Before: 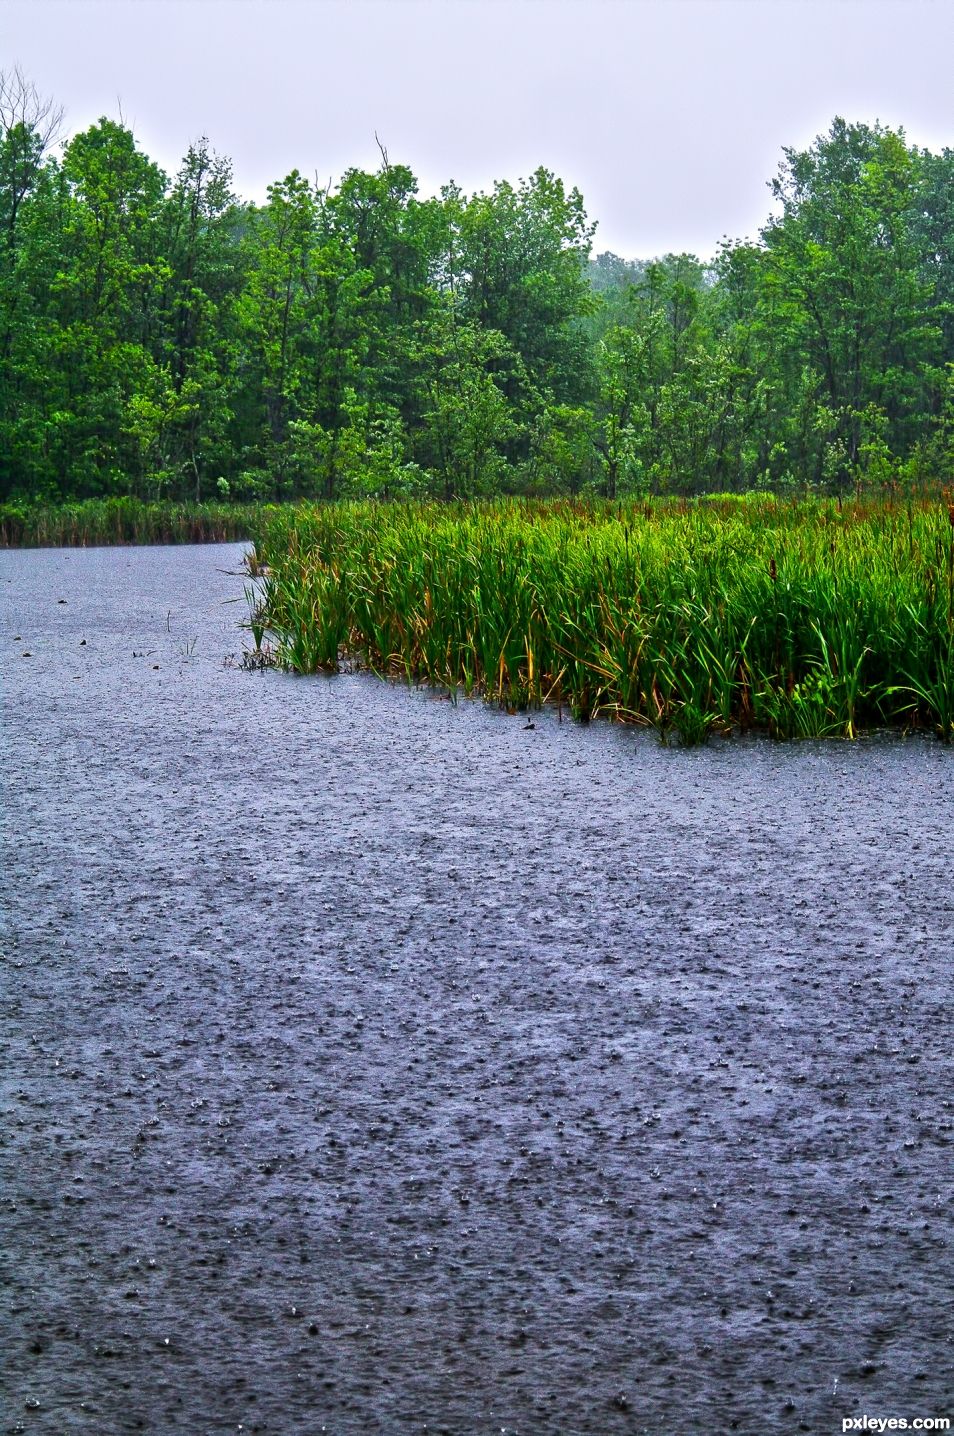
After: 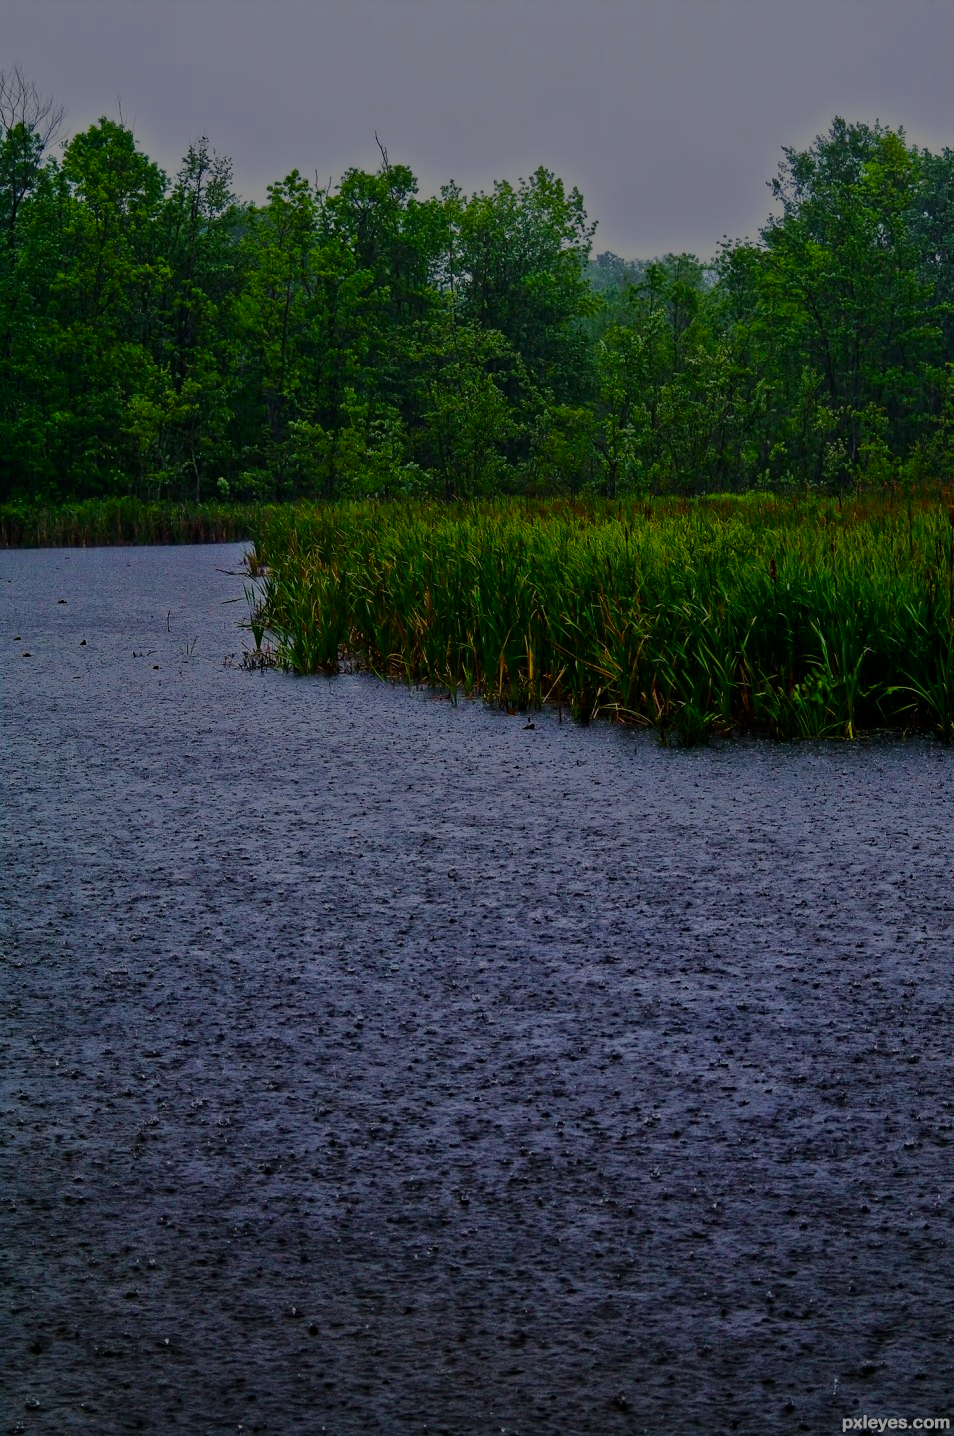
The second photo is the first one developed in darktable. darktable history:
color balance rgb: linear chroma grading › shadows -8%, linear chroma grading › global chroma 10%, perceptual saturation grading › global saturation 2%, perceptual saturation grading › highlights -2%, perceptual saturation grading › mid-tones 4%, perceptual saturation grading › shadows 8%, perceptual brilliance grading › global brilliance 2%, perceptual brilliance grading › highlights -4%, global vibrance 16%, saturation formula JzAzBz (2021)
haze removal: on, module defaults
tone equalizer: -8 EV -2 EV, -7 EV -2 EV, -6 EV -2 EV, -5 EV -2 EV, -4 EV -2 EV, -3 EV -2 EV, -2 EV -2 EV, -1 EV -1.63 EV, +0 EV -2 EV
